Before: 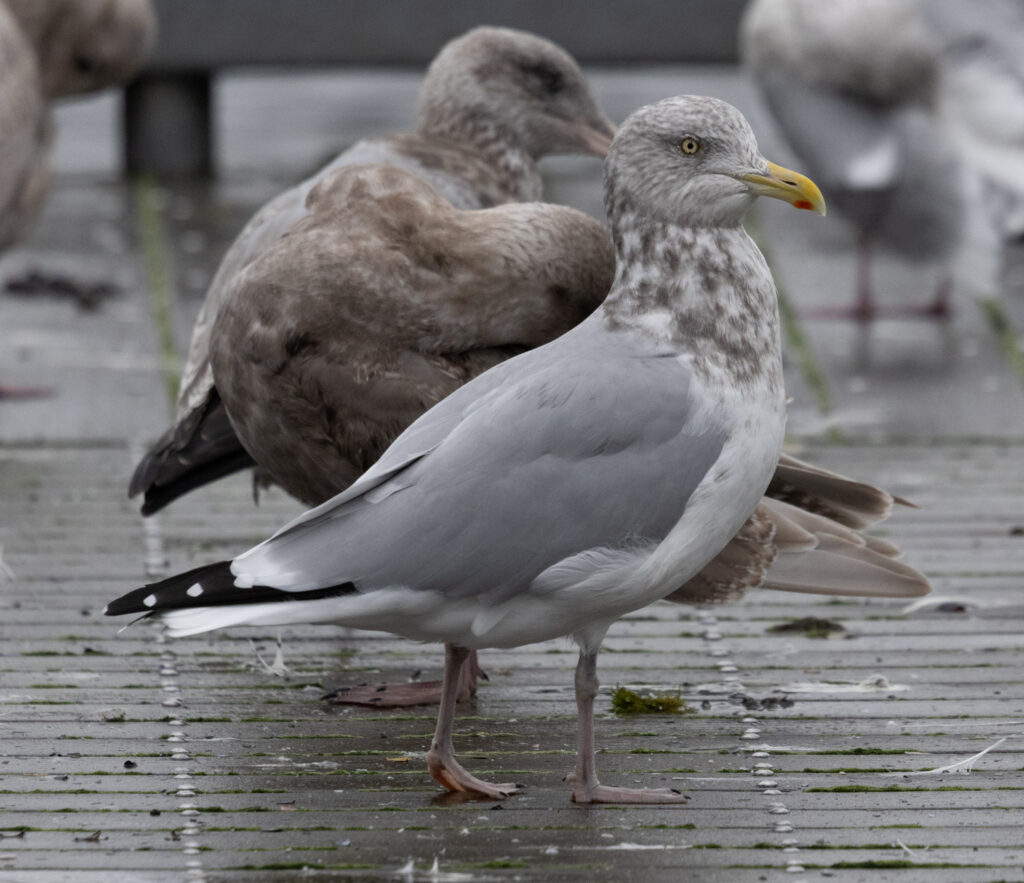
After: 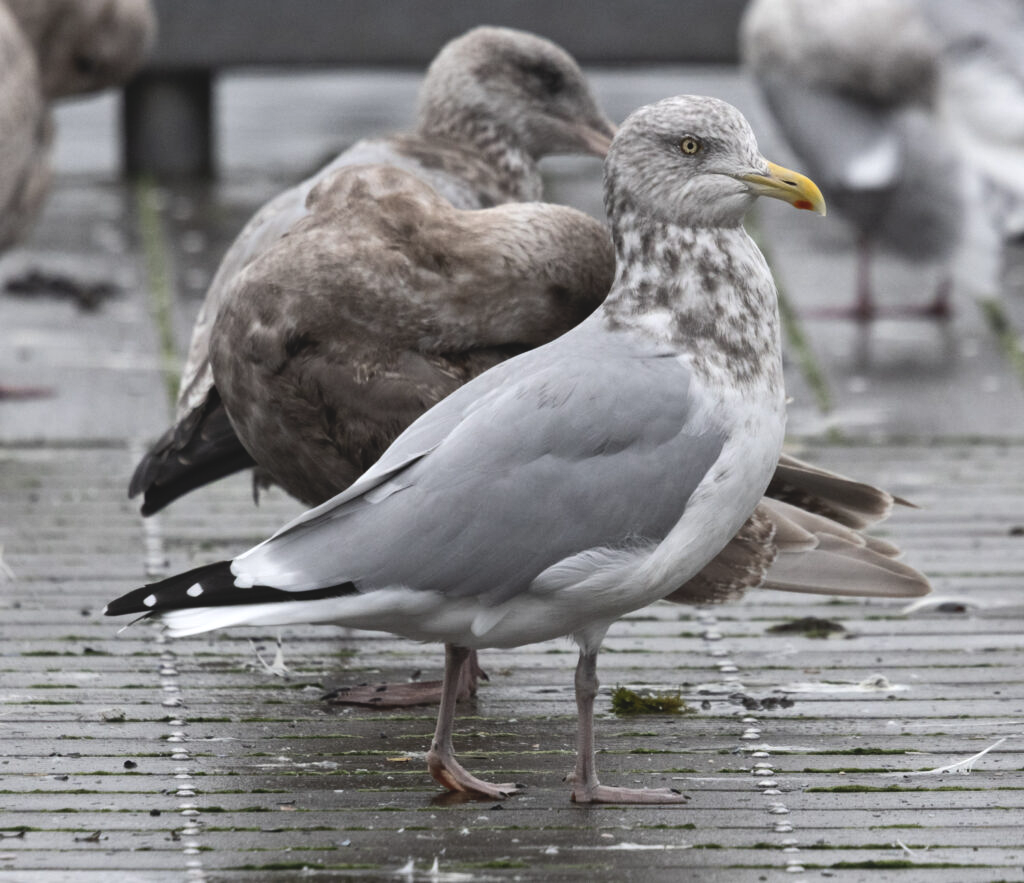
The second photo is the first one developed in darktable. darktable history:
contrast brightness saturation: contrast -0.15, brightness 0.05, saturation -0.12
tone equalizer: -8 EV -0.75 EV, -7 EV -0.7 EV, -6 EV -0.6 EV, -5 EV -0.4 EV, -3 EV 0.4 EV, -2 EV 0.6 EV, -1 EV 0.7 EV, +0 EV 0.75 EV, edges refinement/feathering 500, mask exposure compensation -1.57 EV, preserve details no
local contrast: mode bilateral grid, contrast 28, coarseness 16, detail 115%, midtone range 0.2
